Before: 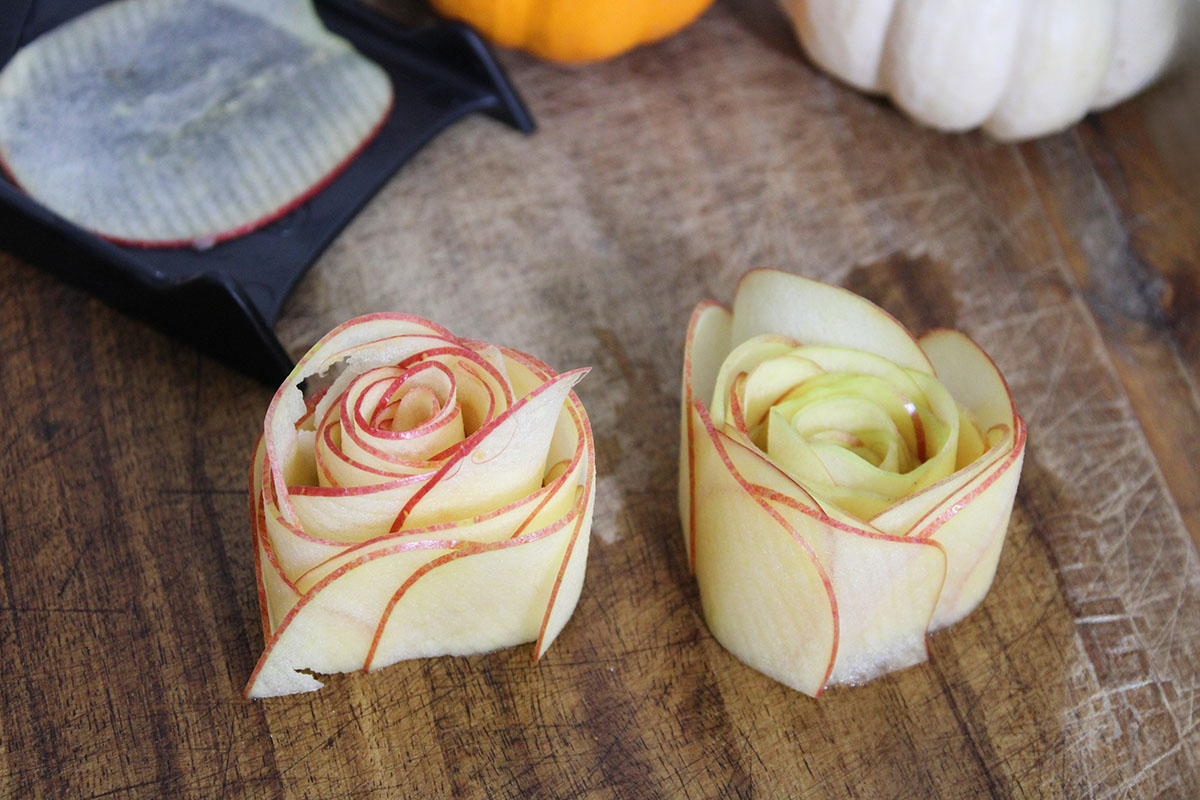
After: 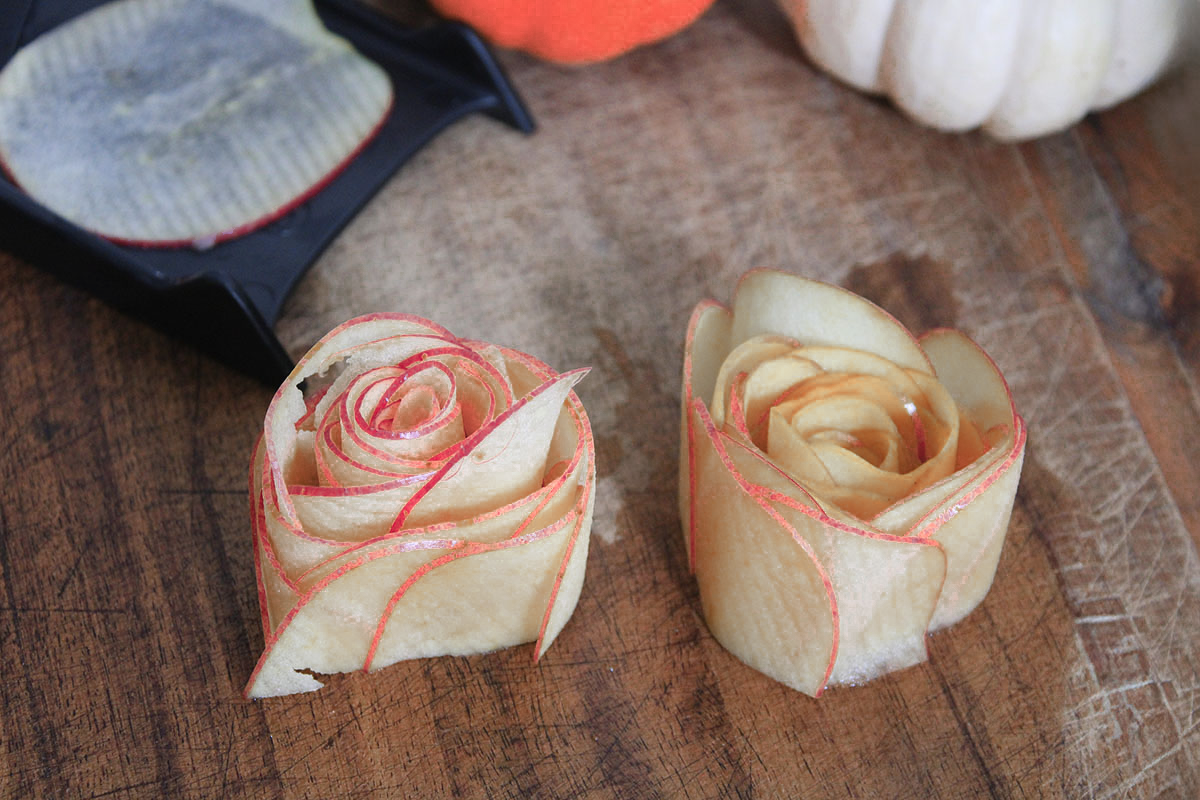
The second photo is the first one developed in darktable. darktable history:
contrast equalizer: octaves 7, y [[0.439, 0.44, 0.442, 0.457, 0.493, 0.498], [0.5 ×6], [0.5 ×6], [0 ×6], [0 ×6]], mix 0.307
color zones: curves: ch0 [(0.006, 0.385) (0.143, 0.563) (0.243, 0.321) (0.352, 0.464) (0.516, 0.456) (0.625, 0.5) (0.75, 0.5) (0.875, 0.5)]; ch1 [(0, 0.5) (0.134, 0.504) (0.246, 0.463) (0.421, 0.515) (0.5, 0.56) (0.625, 0.5) (0.75, 0.5) (0.875, 0.5)]; ch2 [(0, 0.5) (0.131, 0.426) (0.307, 0.289) (0.38, 0.188) (0.513, 0.216) (0.625, 0.548) (0.75, 0.468) (0.838, 0.396) (0.971, 0.311)]
